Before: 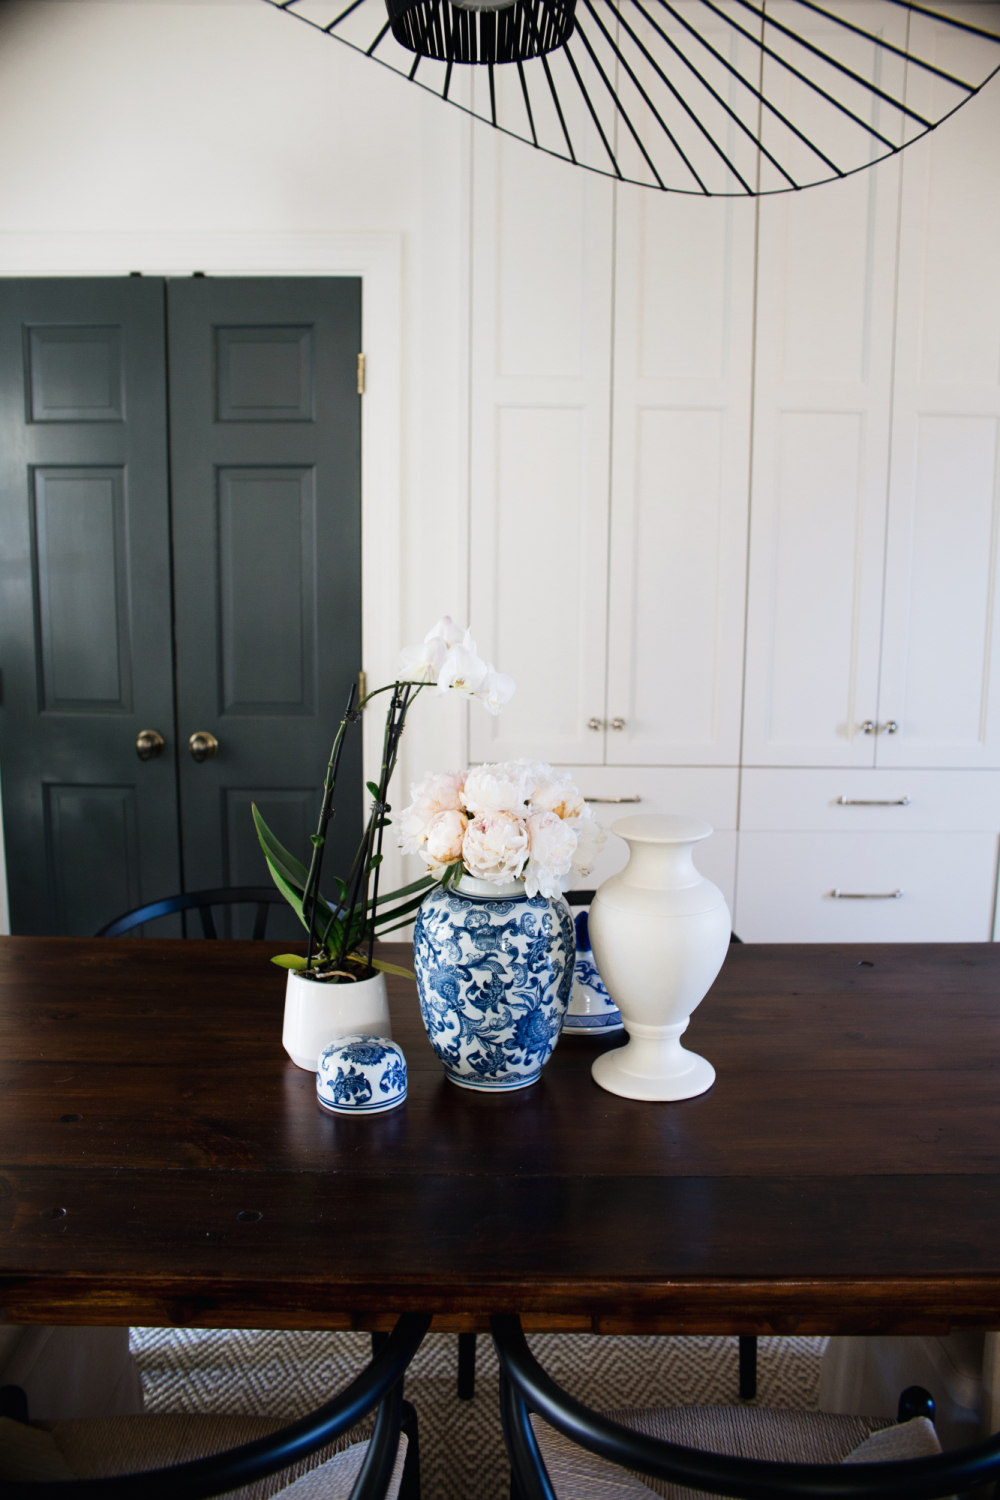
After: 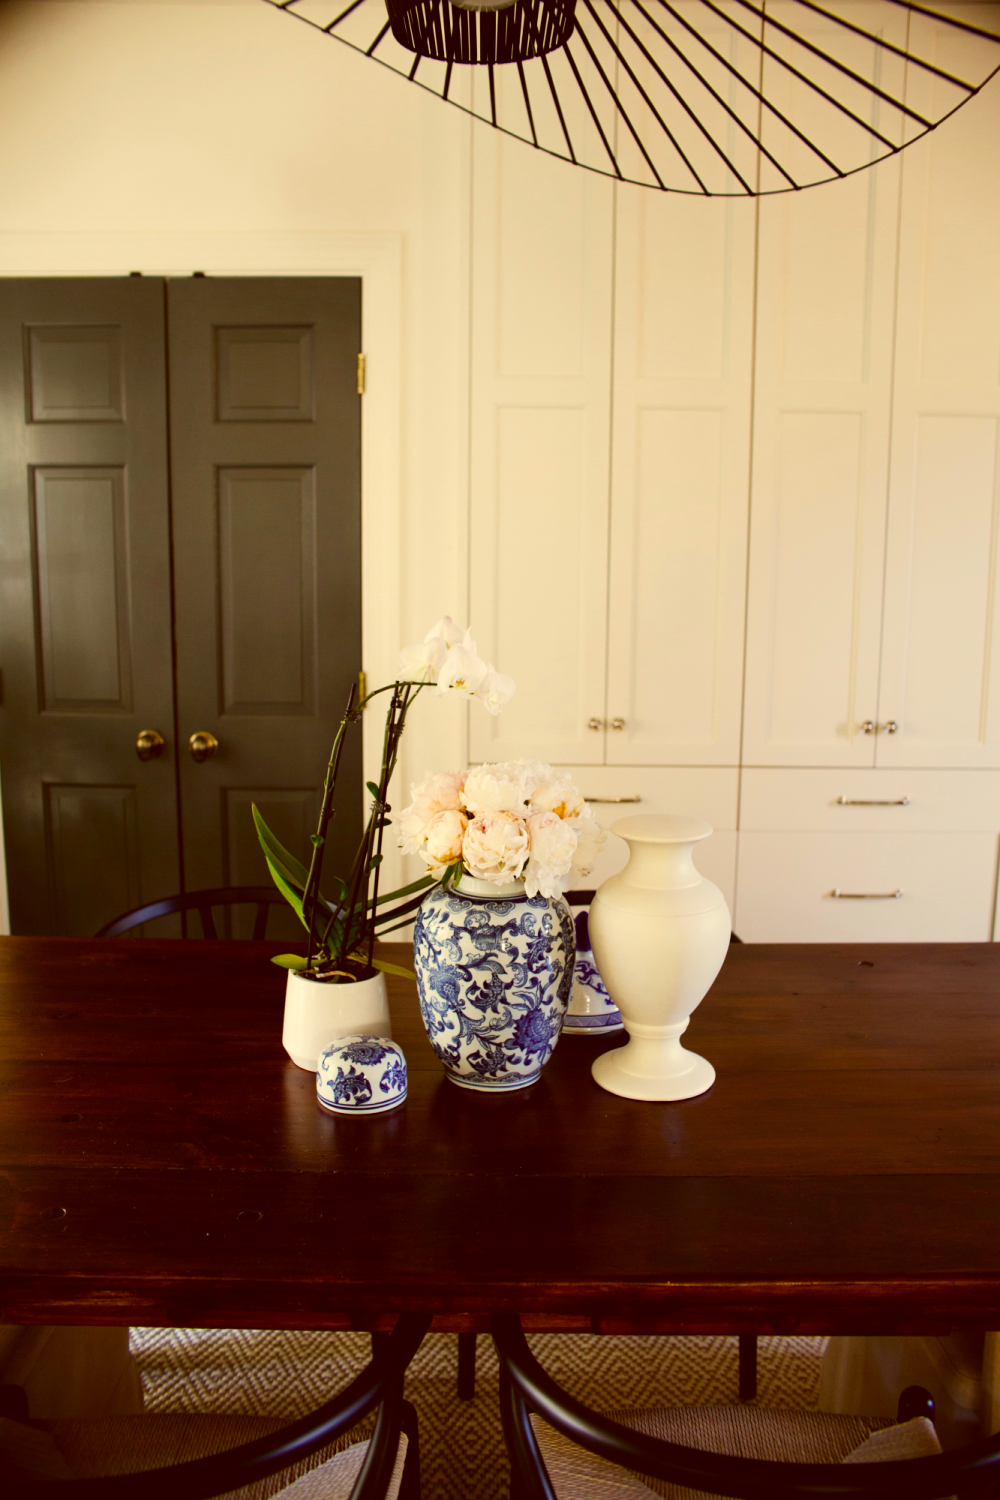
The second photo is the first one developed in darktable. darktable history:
color correction: highlights a* 1.12, highlights b* 24.26, shadows a* 15.58, shadows b* 24.26
color balance rgb: perceptual saturation grading › global saturation 20%, global vibrance 20%
